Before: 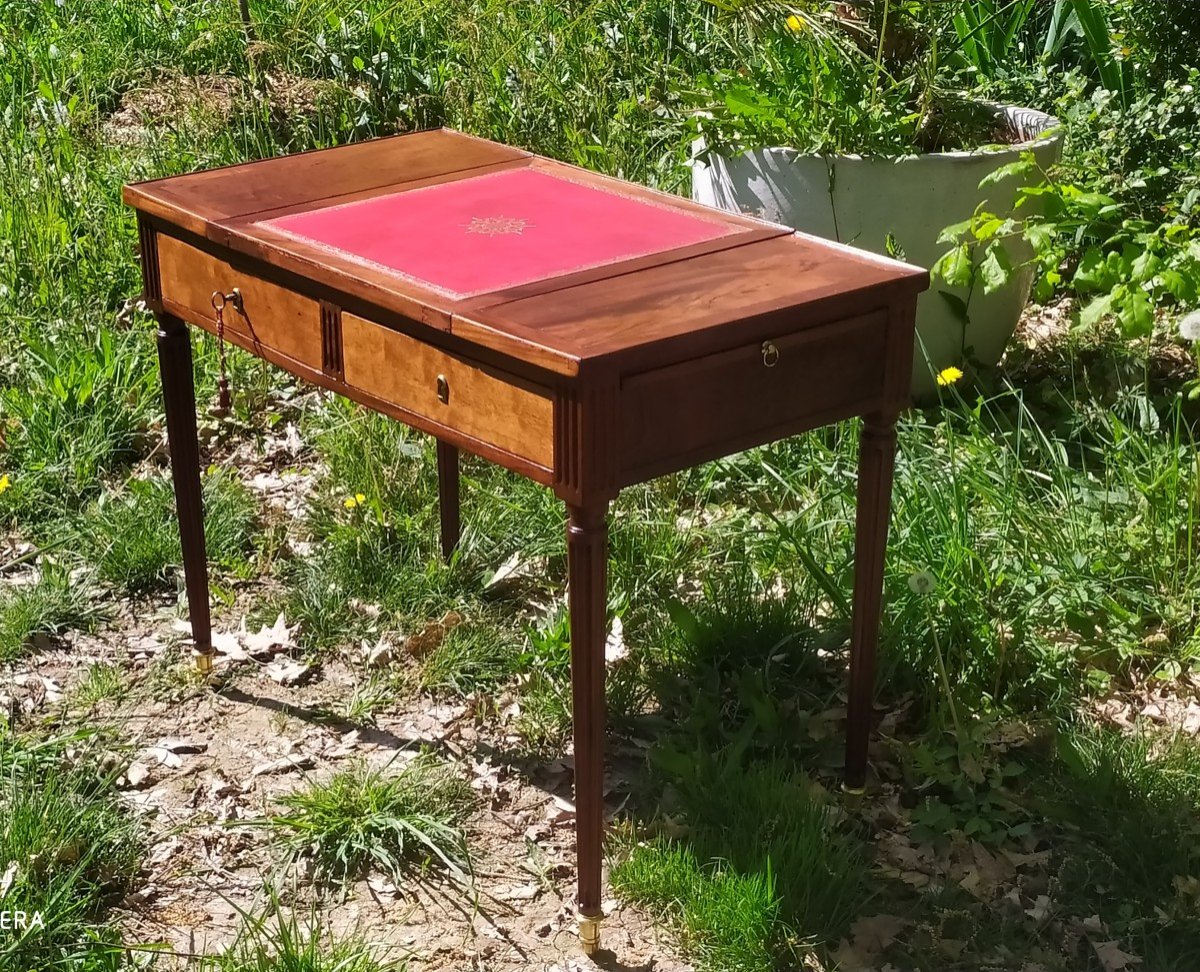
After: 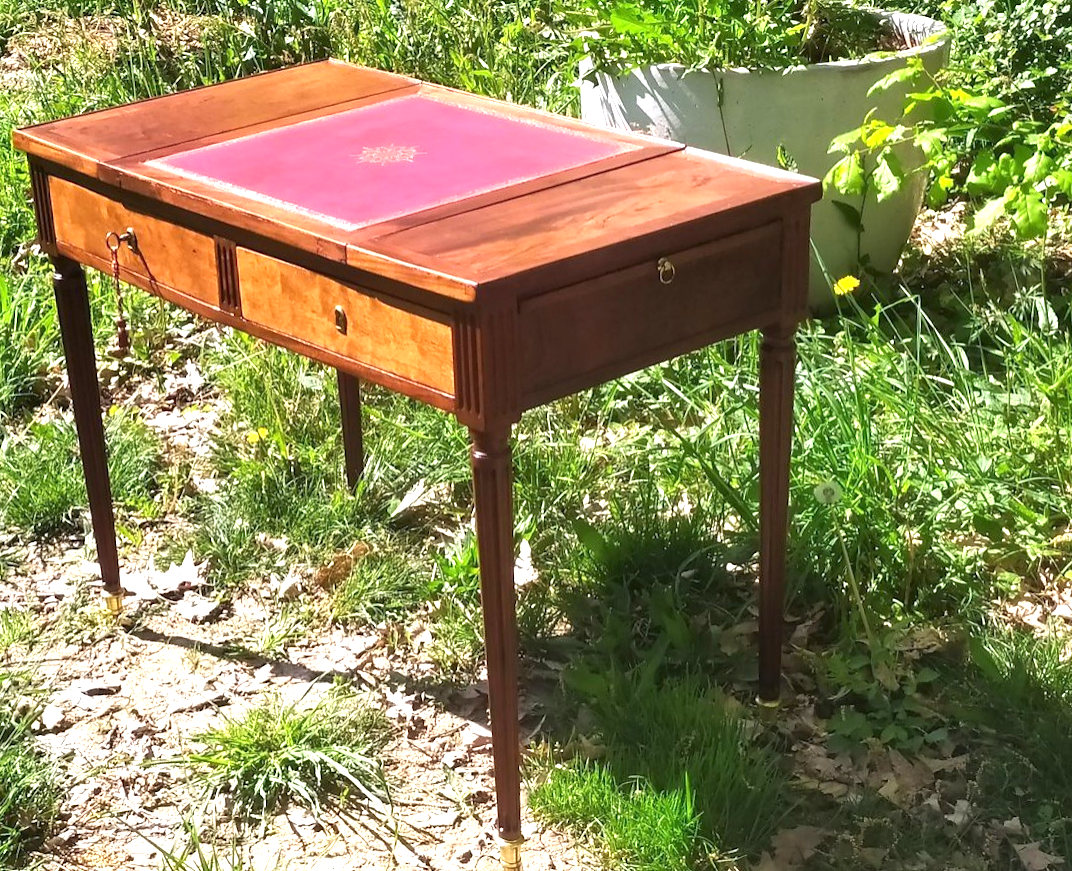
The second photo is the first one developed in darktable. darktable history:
crop and rotate: angle 2.47°, left 6.004%, top 5.7%
exposure: black level correction 0, exposure 1.101 EV, compensate highlight preservation false
